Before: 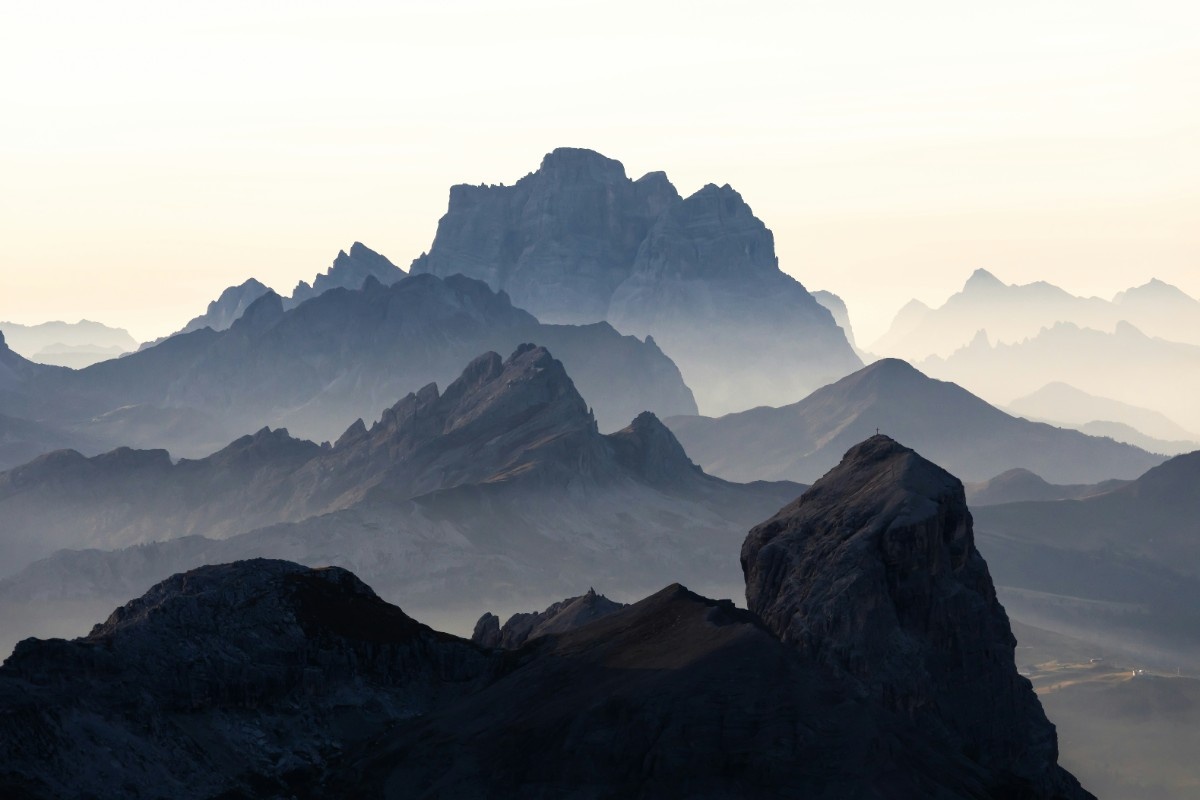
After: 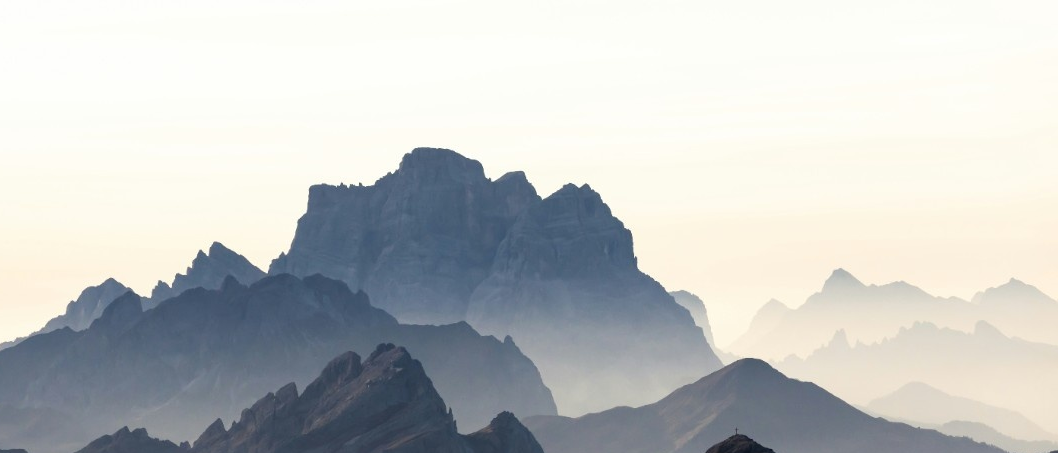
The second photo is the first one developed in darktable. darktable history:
crop and rotate: left 11.761%, bottom 43.266%
